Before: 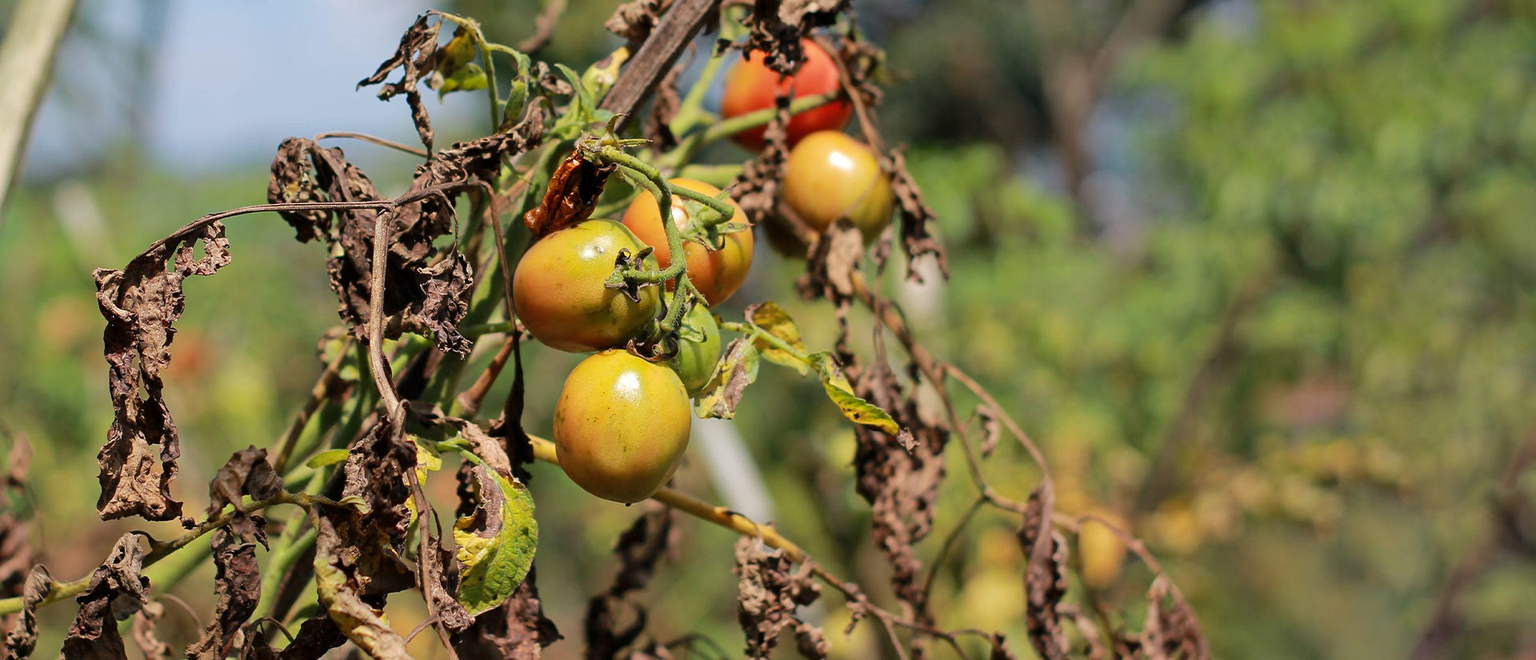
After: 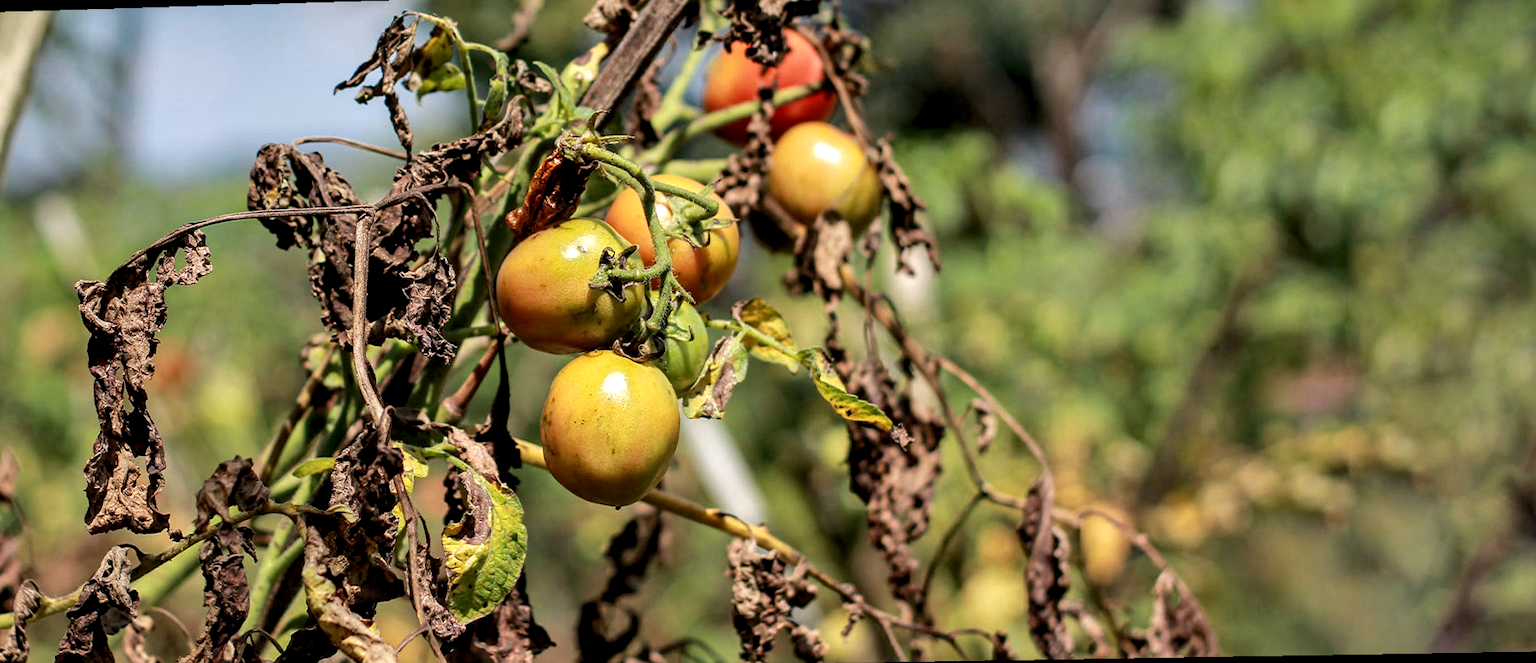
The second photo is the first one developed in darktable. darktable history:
local contrast: highlights 60%, shadows 60%, detail 160%
rotate and perspective: rotation -1.32°, lens shift (horizontal) -0.031, crop left 0.015, crop right 0.985, crop top 0.047, crop bottom 0.982
